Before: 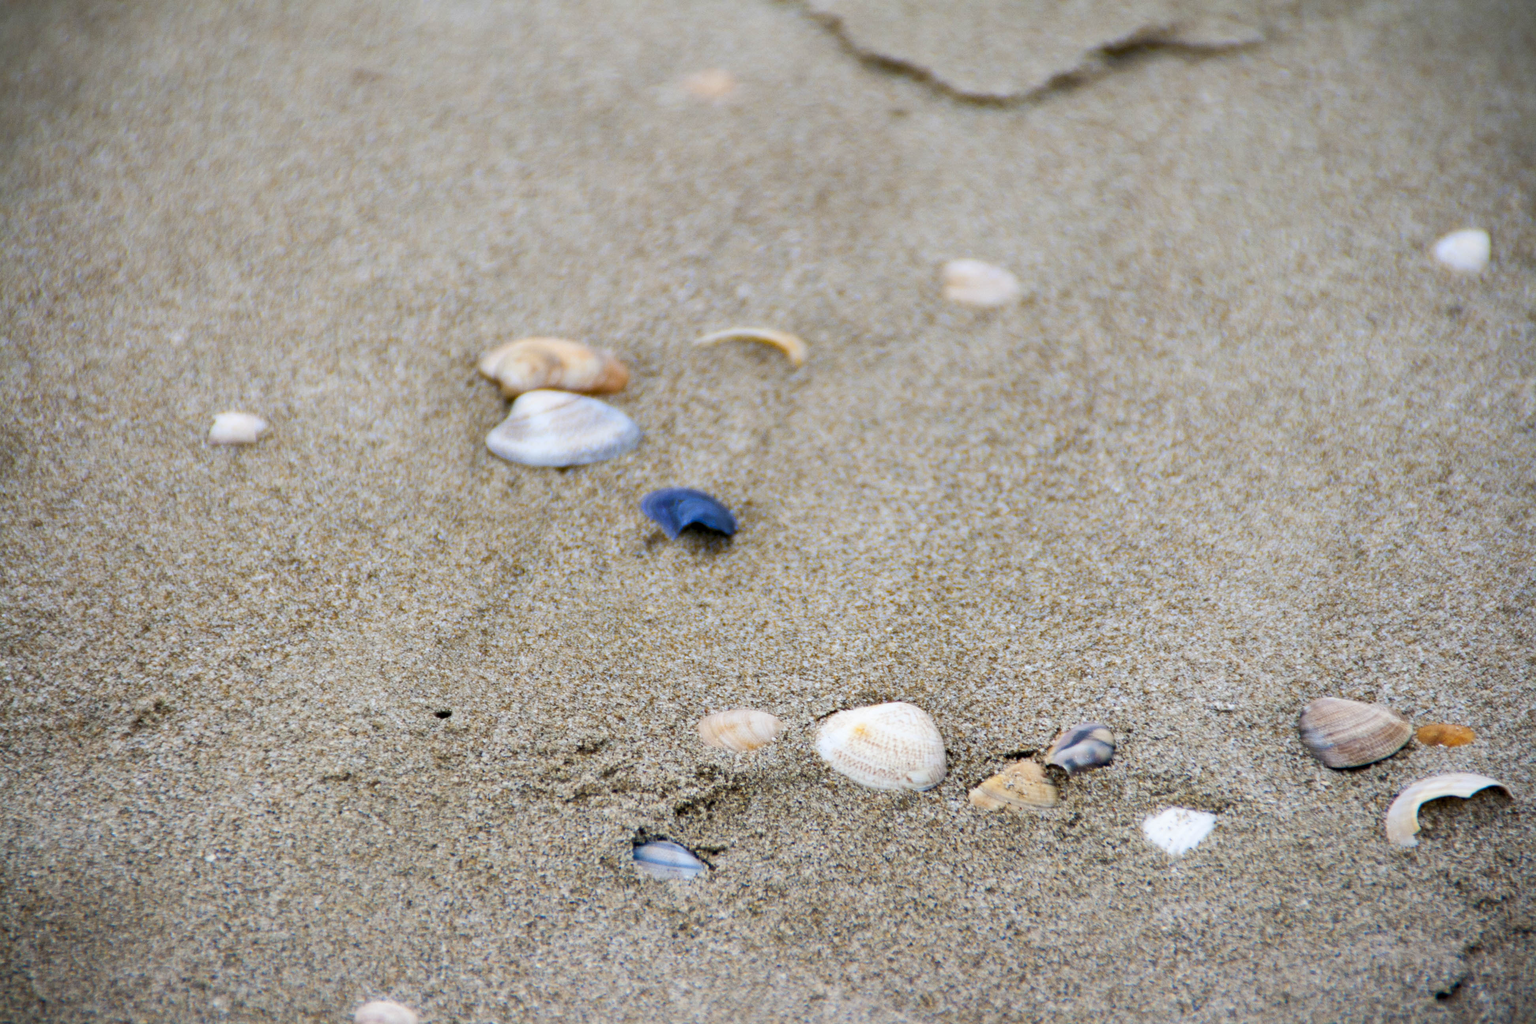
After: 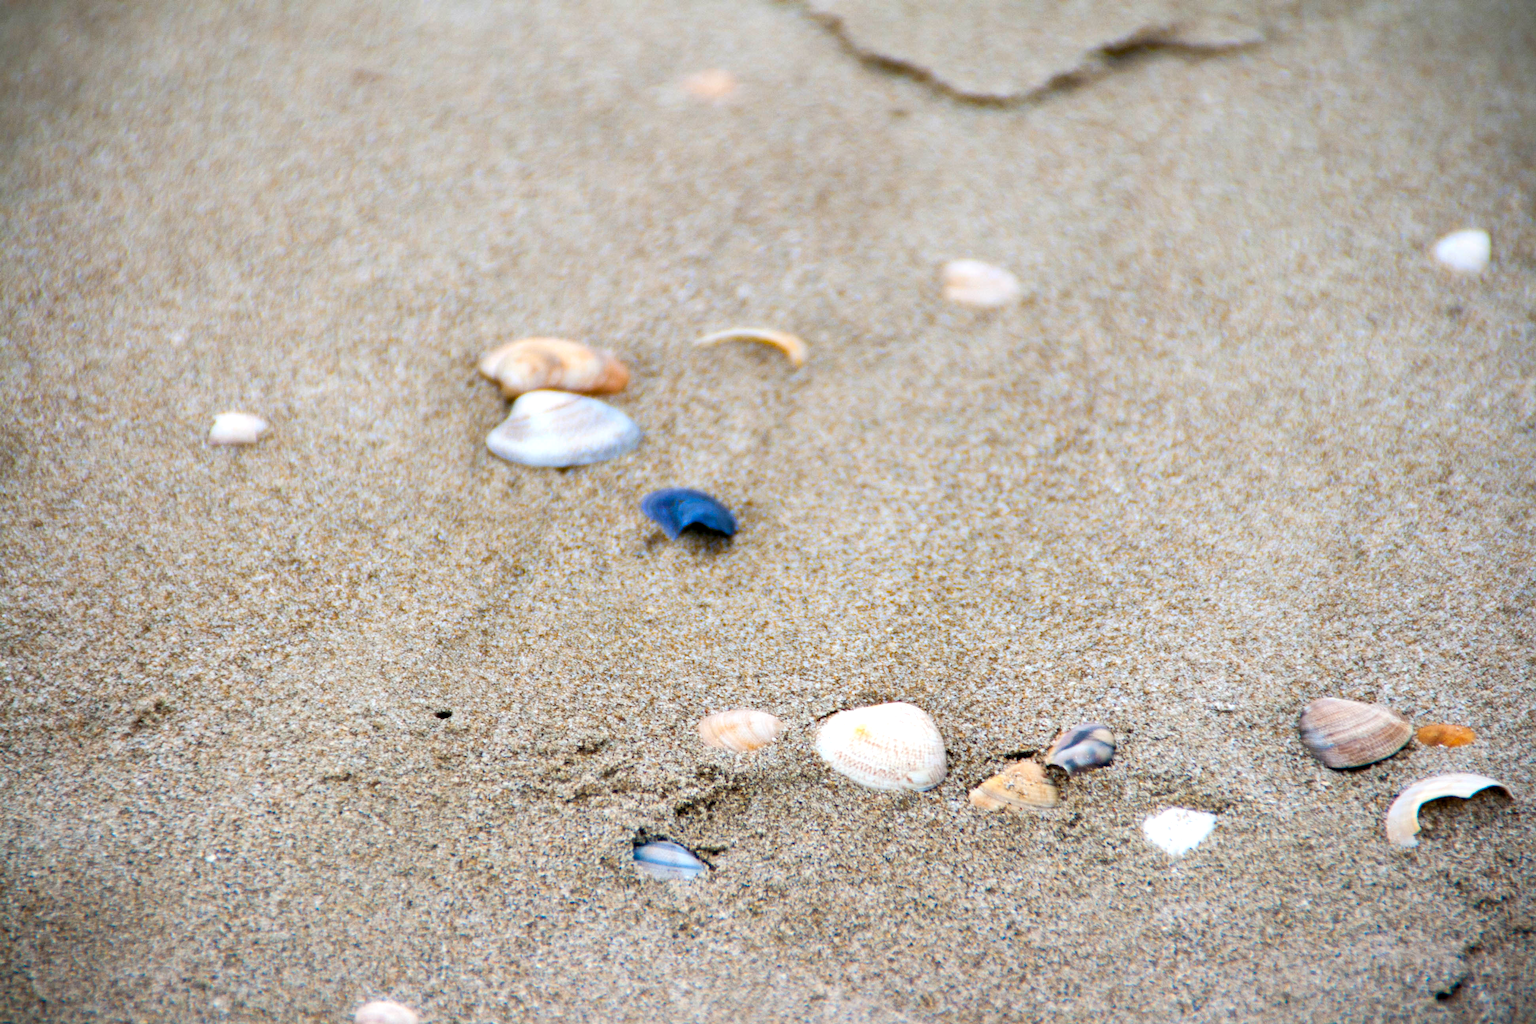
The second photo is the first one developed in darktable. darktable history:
exposure: exposure 0.377 EV, compensate highlight preservation false
vignetting: fall-off start 115.87%, fall-off radius 58.73%, saturation 0.37, unbound false
